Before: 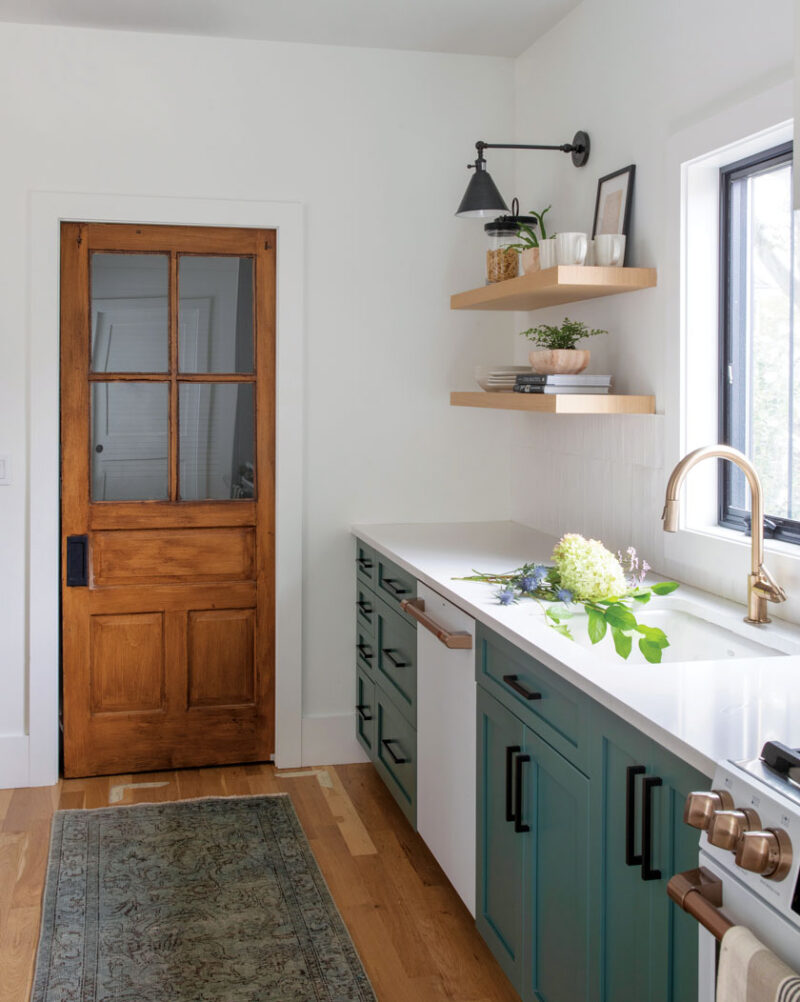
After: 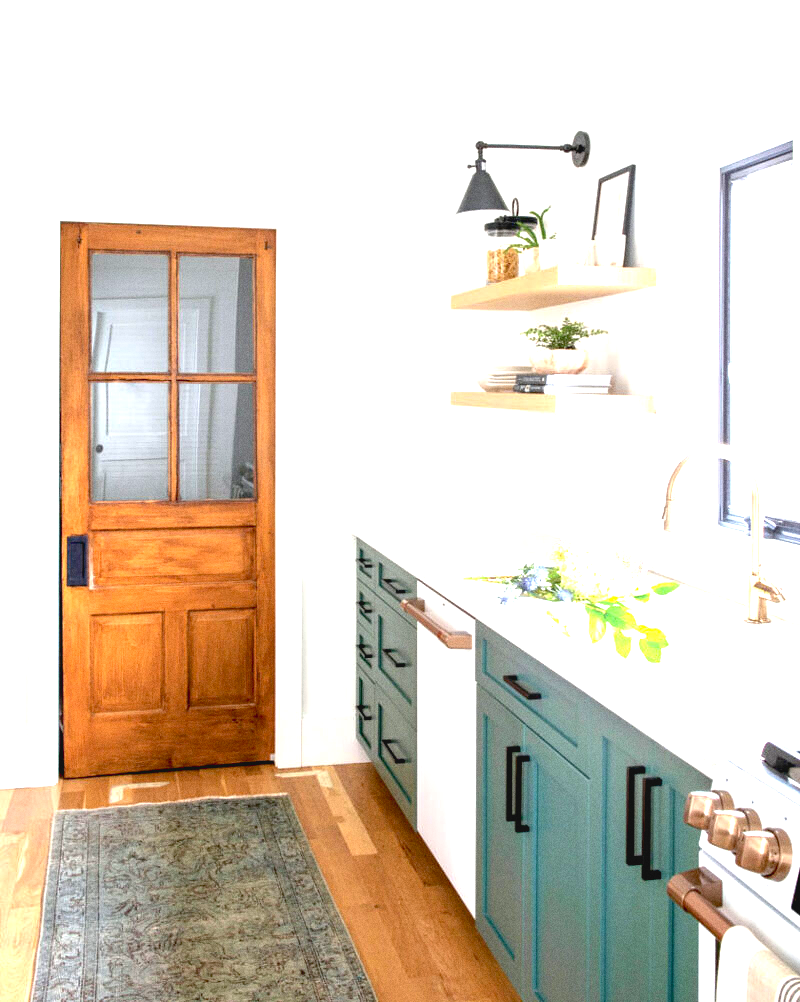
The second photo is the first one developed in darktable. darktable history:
exposure: black level correction 0.005, exposure 2.084 EV, compensate highlight preservation false
grain: coarseness 0.09 ISO
base curve: curves: ch0 [(0, 0) (0.74, 0.67) (1, 1)]
contrast brightness saturation: contrast -0.11
